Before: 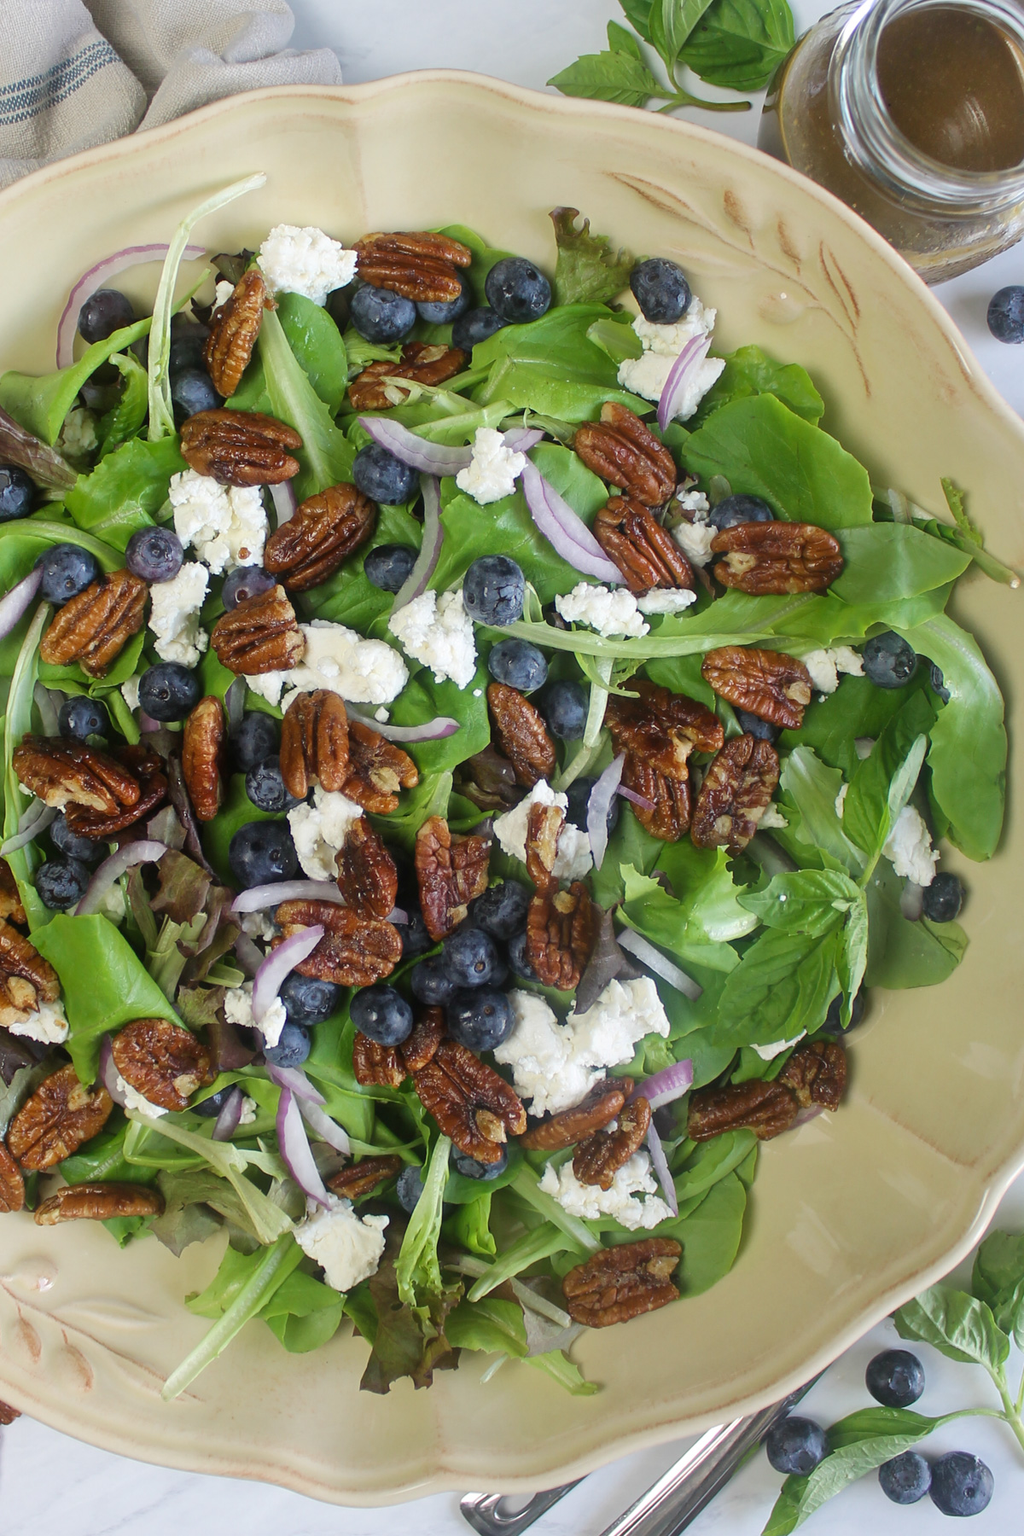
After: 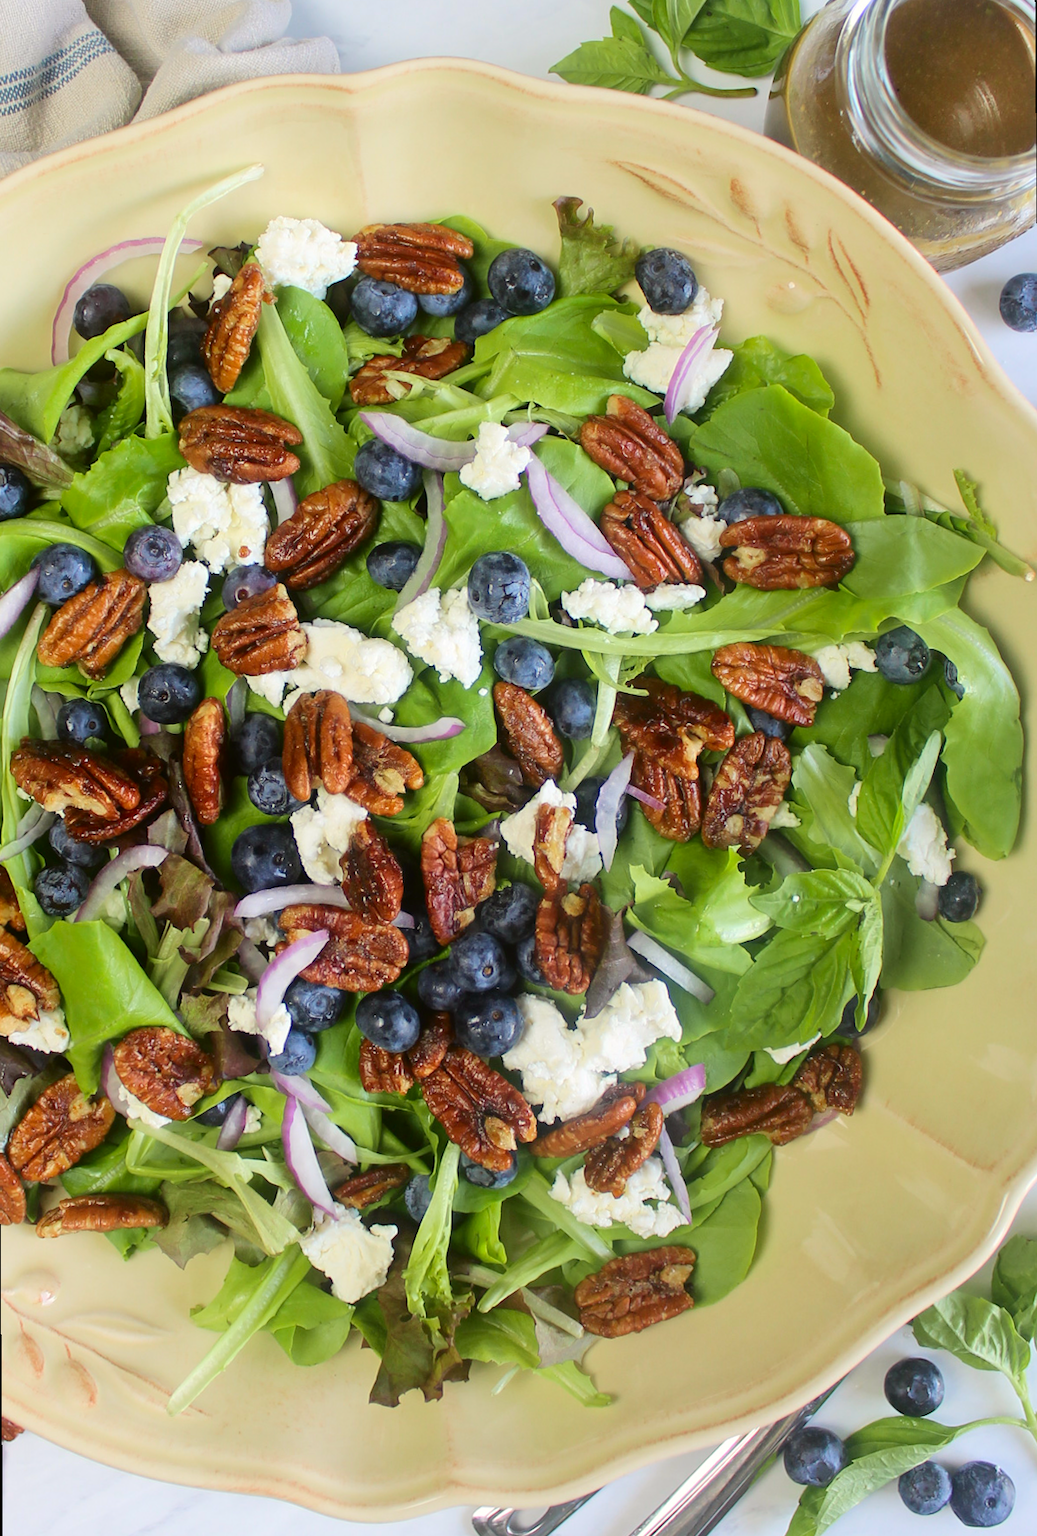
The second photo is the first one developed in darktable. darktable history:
rotate and perspective: rotation -0.45°, automatic cropping original format, crop left 0.008, crop right 0.992, crop top 0.012, crop bottom 0.988
contrast brightness saturation: saturation 0.18
tone curve: curves: ch0 [(0, 0.01) (0.052, 0.045) (0.136, 0.133) (0.29, 0.332) (0.453, 0.531) (0.676, 0.751) (0.89, 0.919) (1, 1)]; ch1 [(0, 0) (0.094, 0.081) (0.285, 0.299) (0.385, 0.403) (0.446, 0.443) (0.495, 0.496) (0.544, 0.552) (0.589, 0.612) (0.722, 0.728) (1, 1)]; ch2 [(0, 0) (0.257, 0.217) (0.43, 0.421) (0.498, 0.507) (0.531, 0.544) (0.56, 0.579) (0.625, 0.642) (1, 1)], color space Lab, independent channels, preserve colors none
